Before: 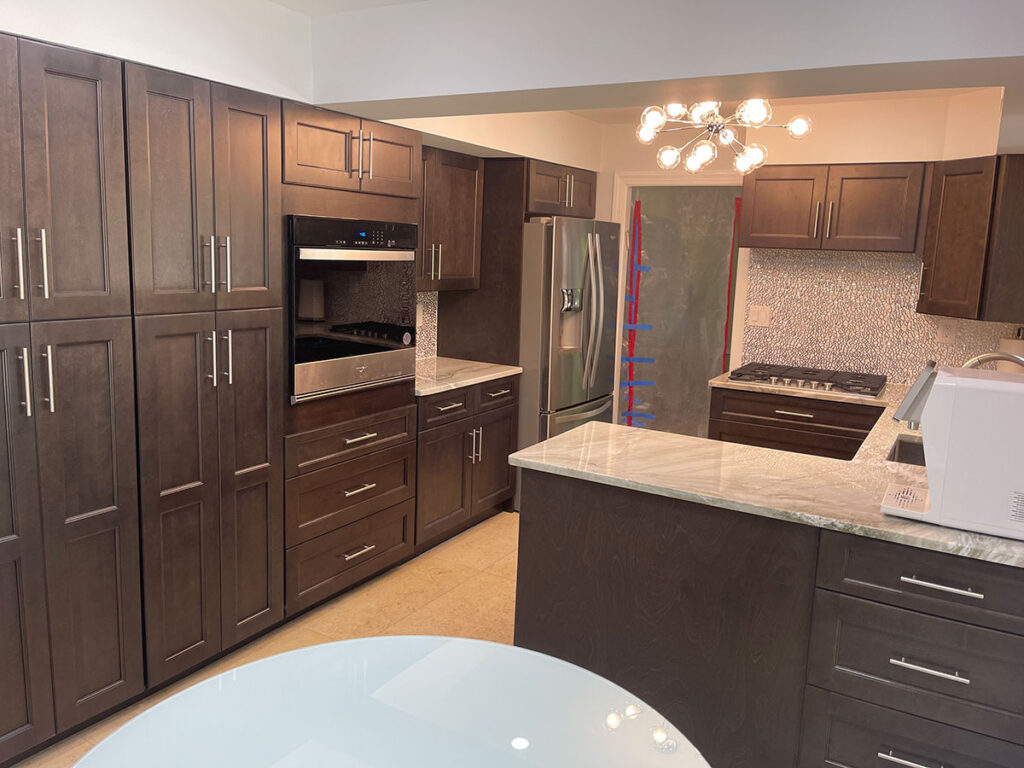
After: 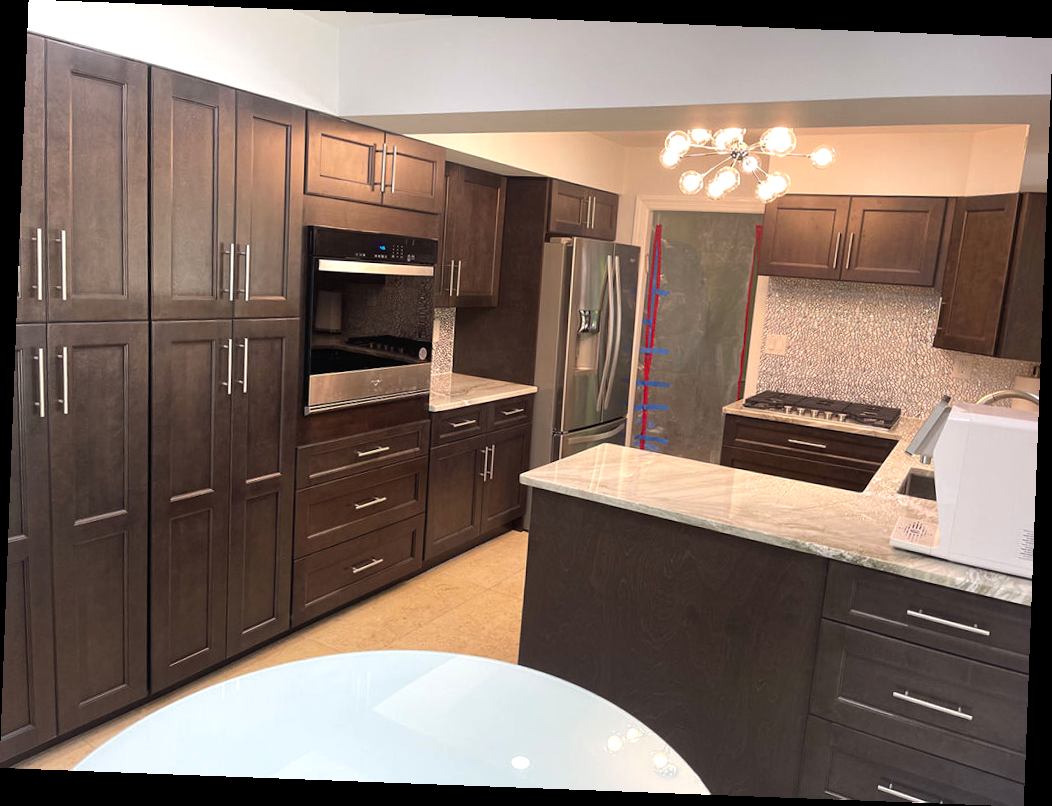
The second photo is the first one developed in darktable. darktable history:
tone equalizer: -8 EV -0.417 EV, -7 EV -0.389 EV, -6 EV -0.333 EV, -5 EV -0.222 EV, -3 EV 0.222 EV, -2 EV 0.333 EV, -1 EV 0.389 EV, +0 EV 0.417 EV, edges refinement/feathering 500, mask exposure compensation -1.57 EV, preserve details no
rotate and perspective: rotation 2.17°, automatic cropping off
